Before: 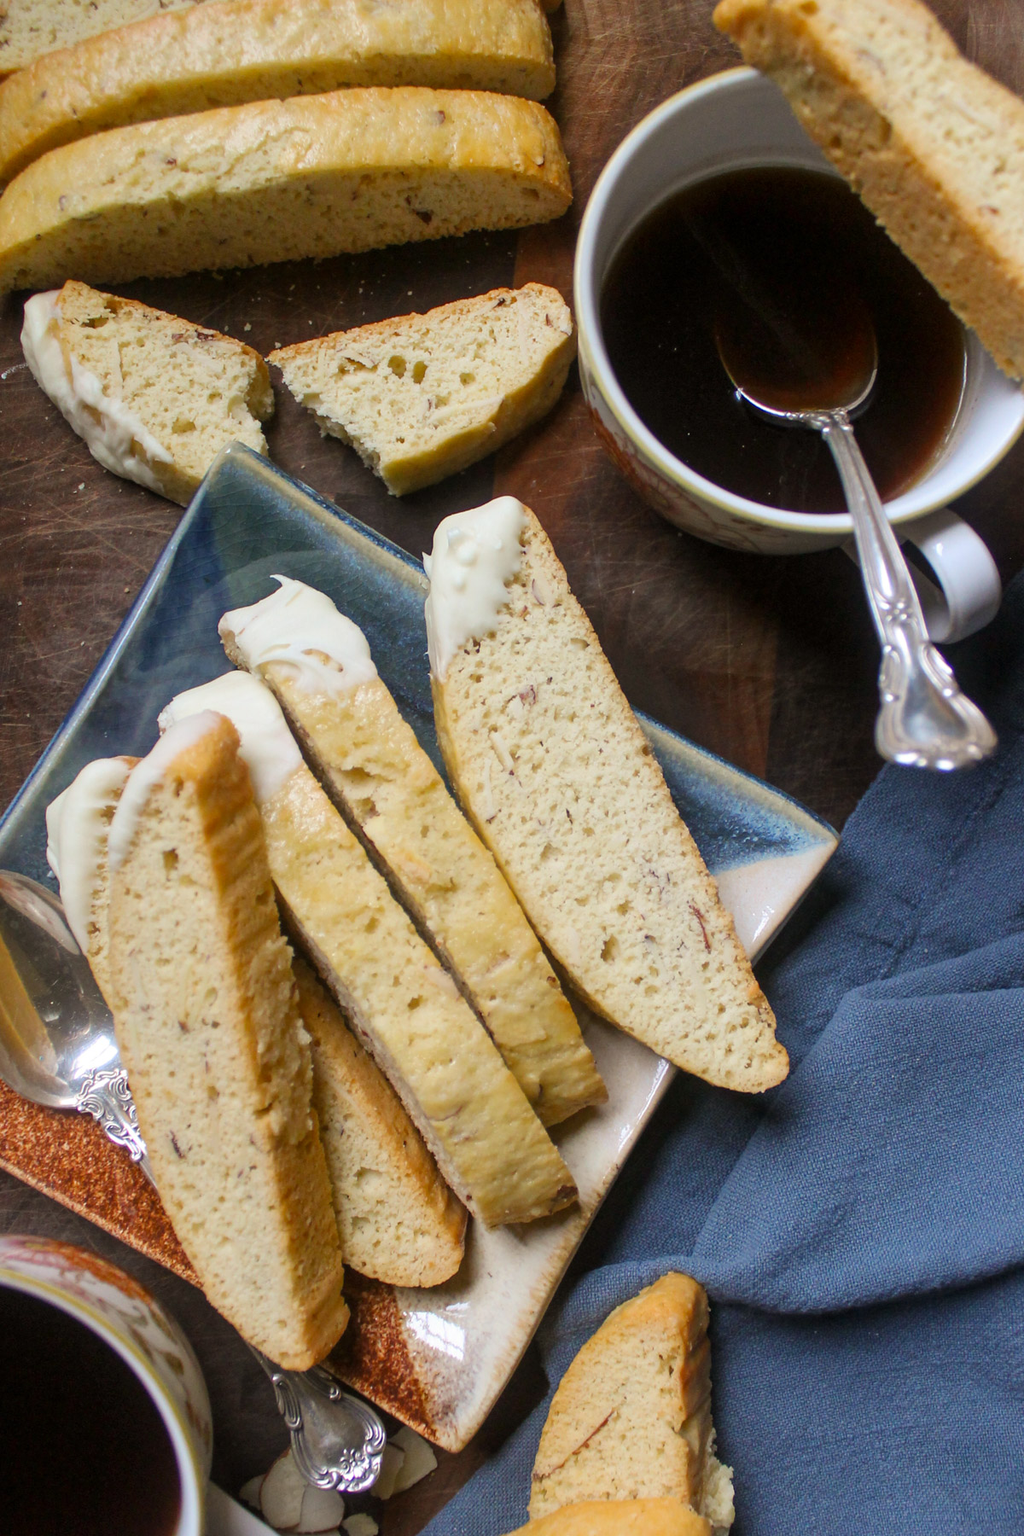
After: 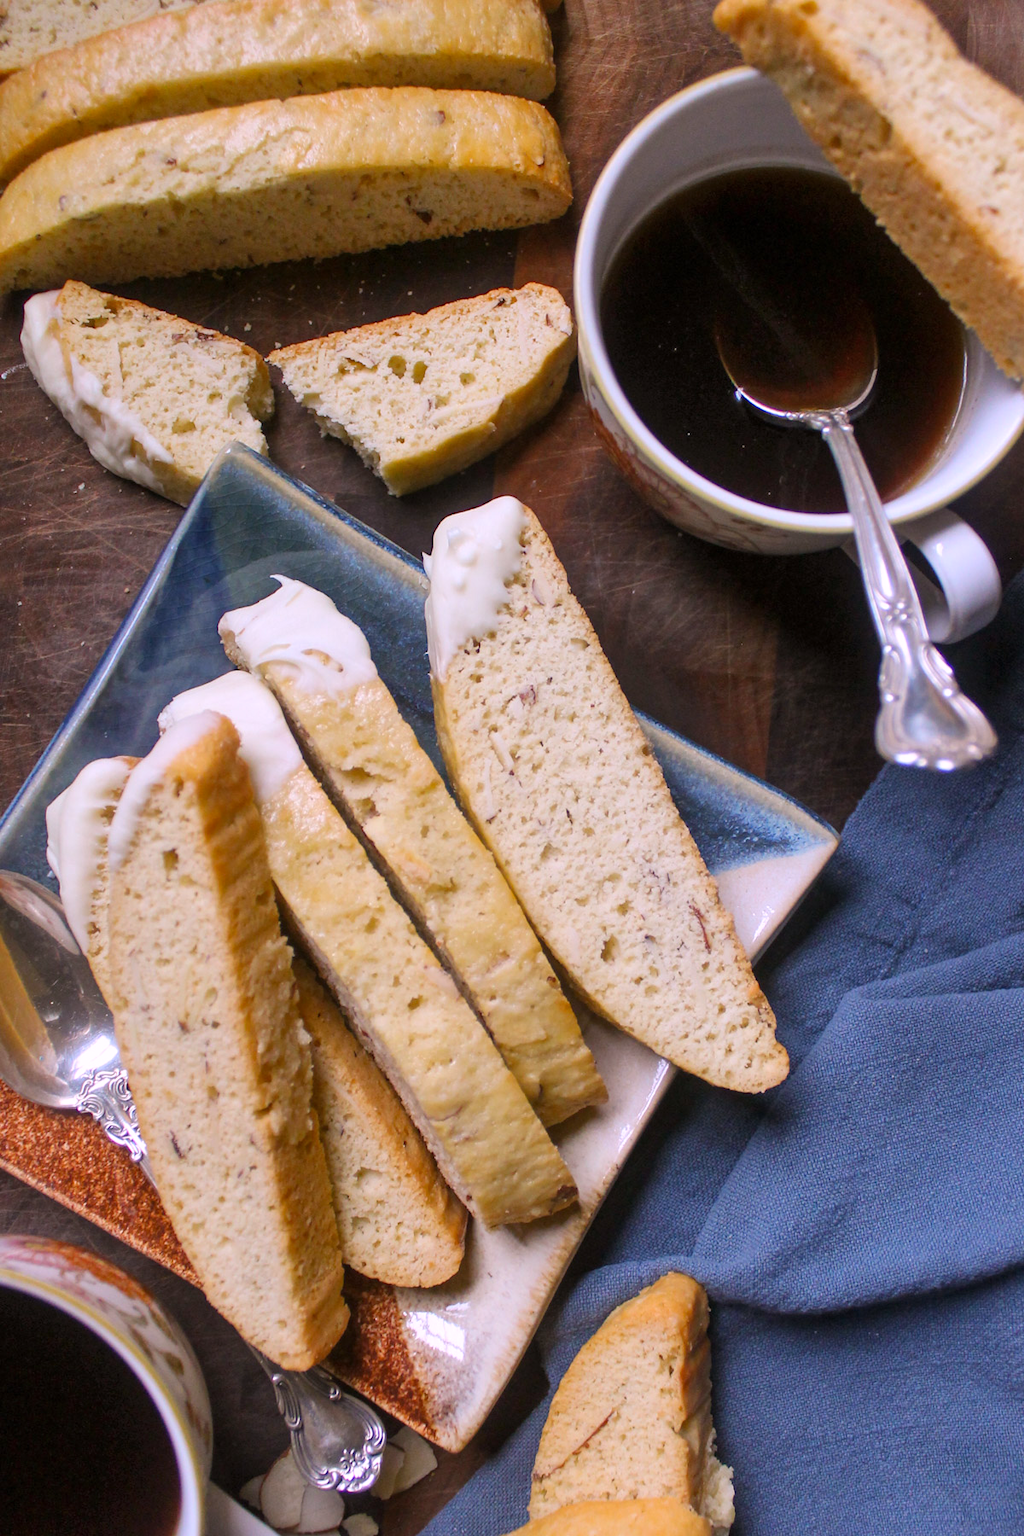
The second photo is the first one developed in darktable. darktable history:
shadows and highlights: shadows 37.27, highlights -28.18, soften with gaussian
tone equalizer: -7 EV 0.18 EV, -6 EV 0.12 EV, -5 EV 0.08 EV, -4 EV 0.04 EV, -2 EV -0.02 EV, -1 EV -0.04 EV, +0 EV -0.06 EV, luminance estimator HSV value / RGB max
white balance: red 1.066, blue 1.119
